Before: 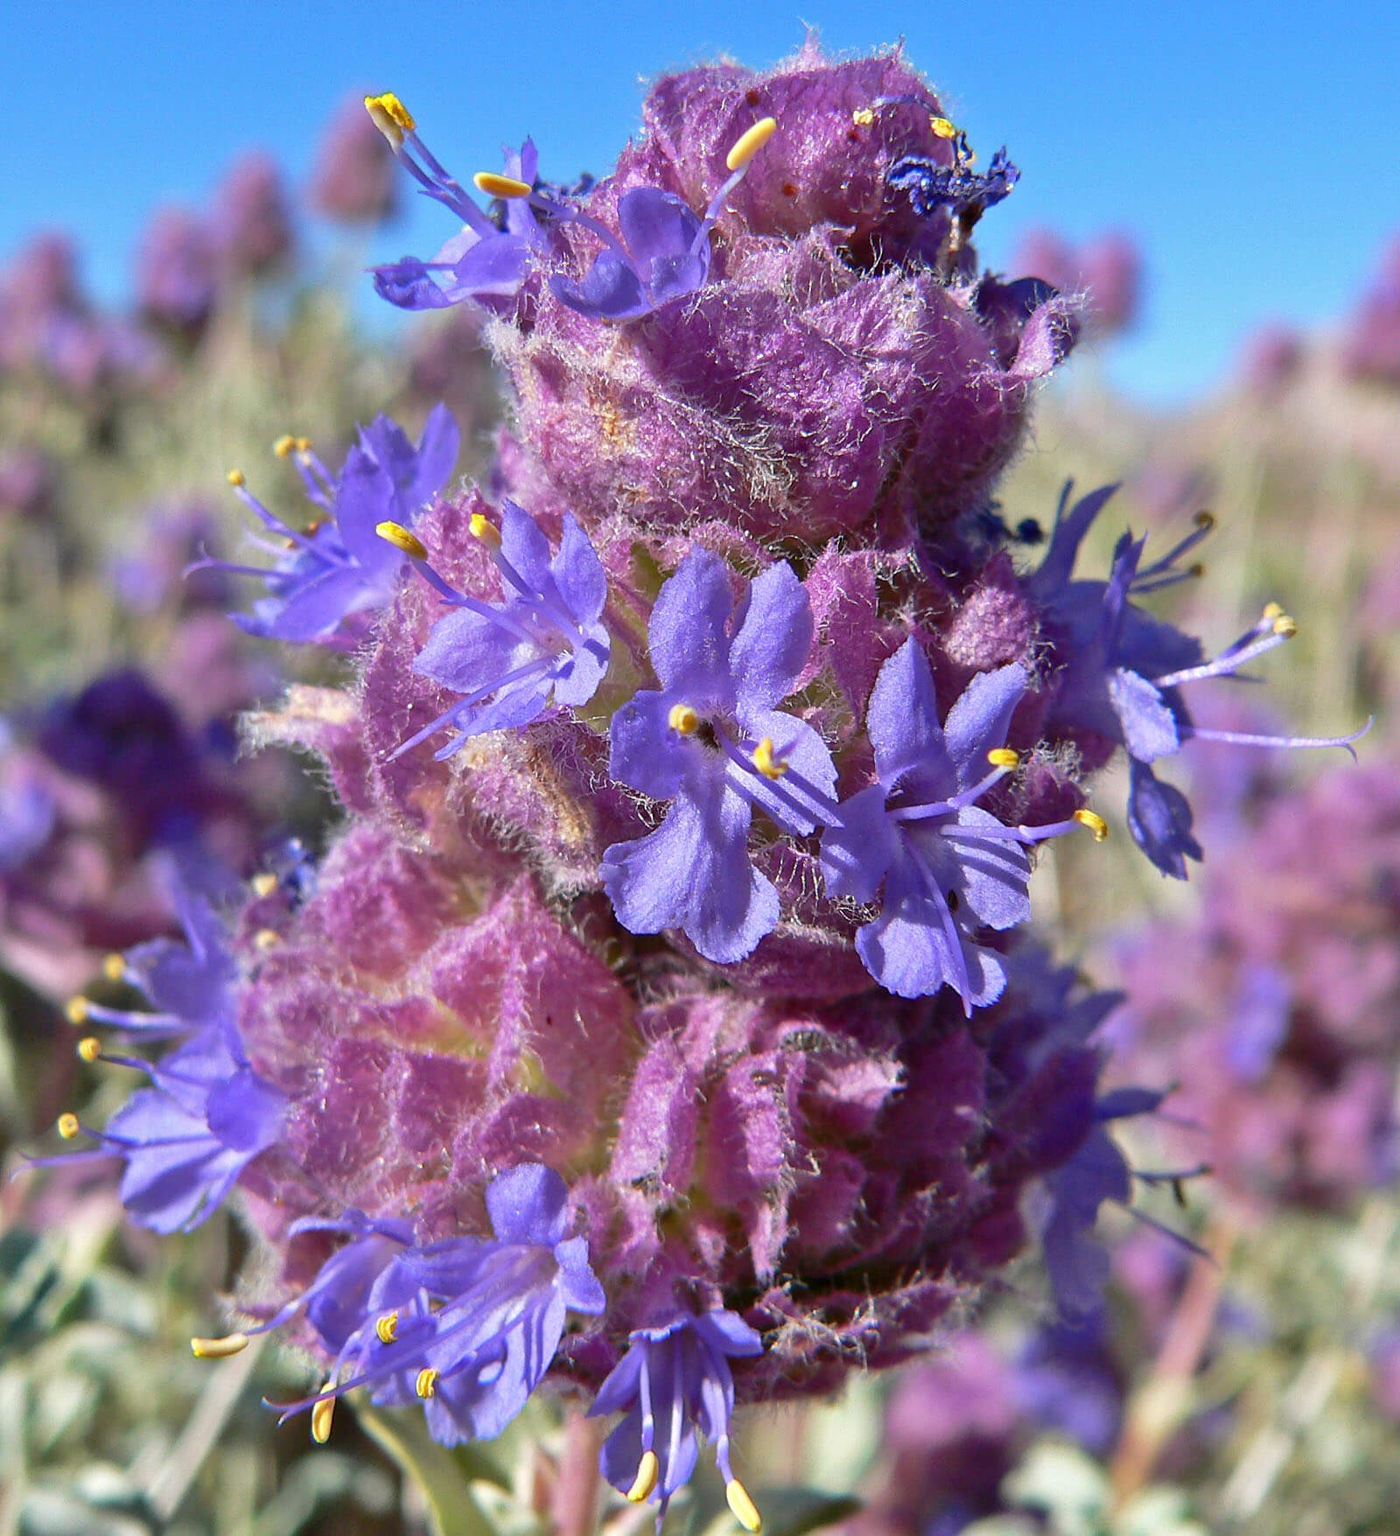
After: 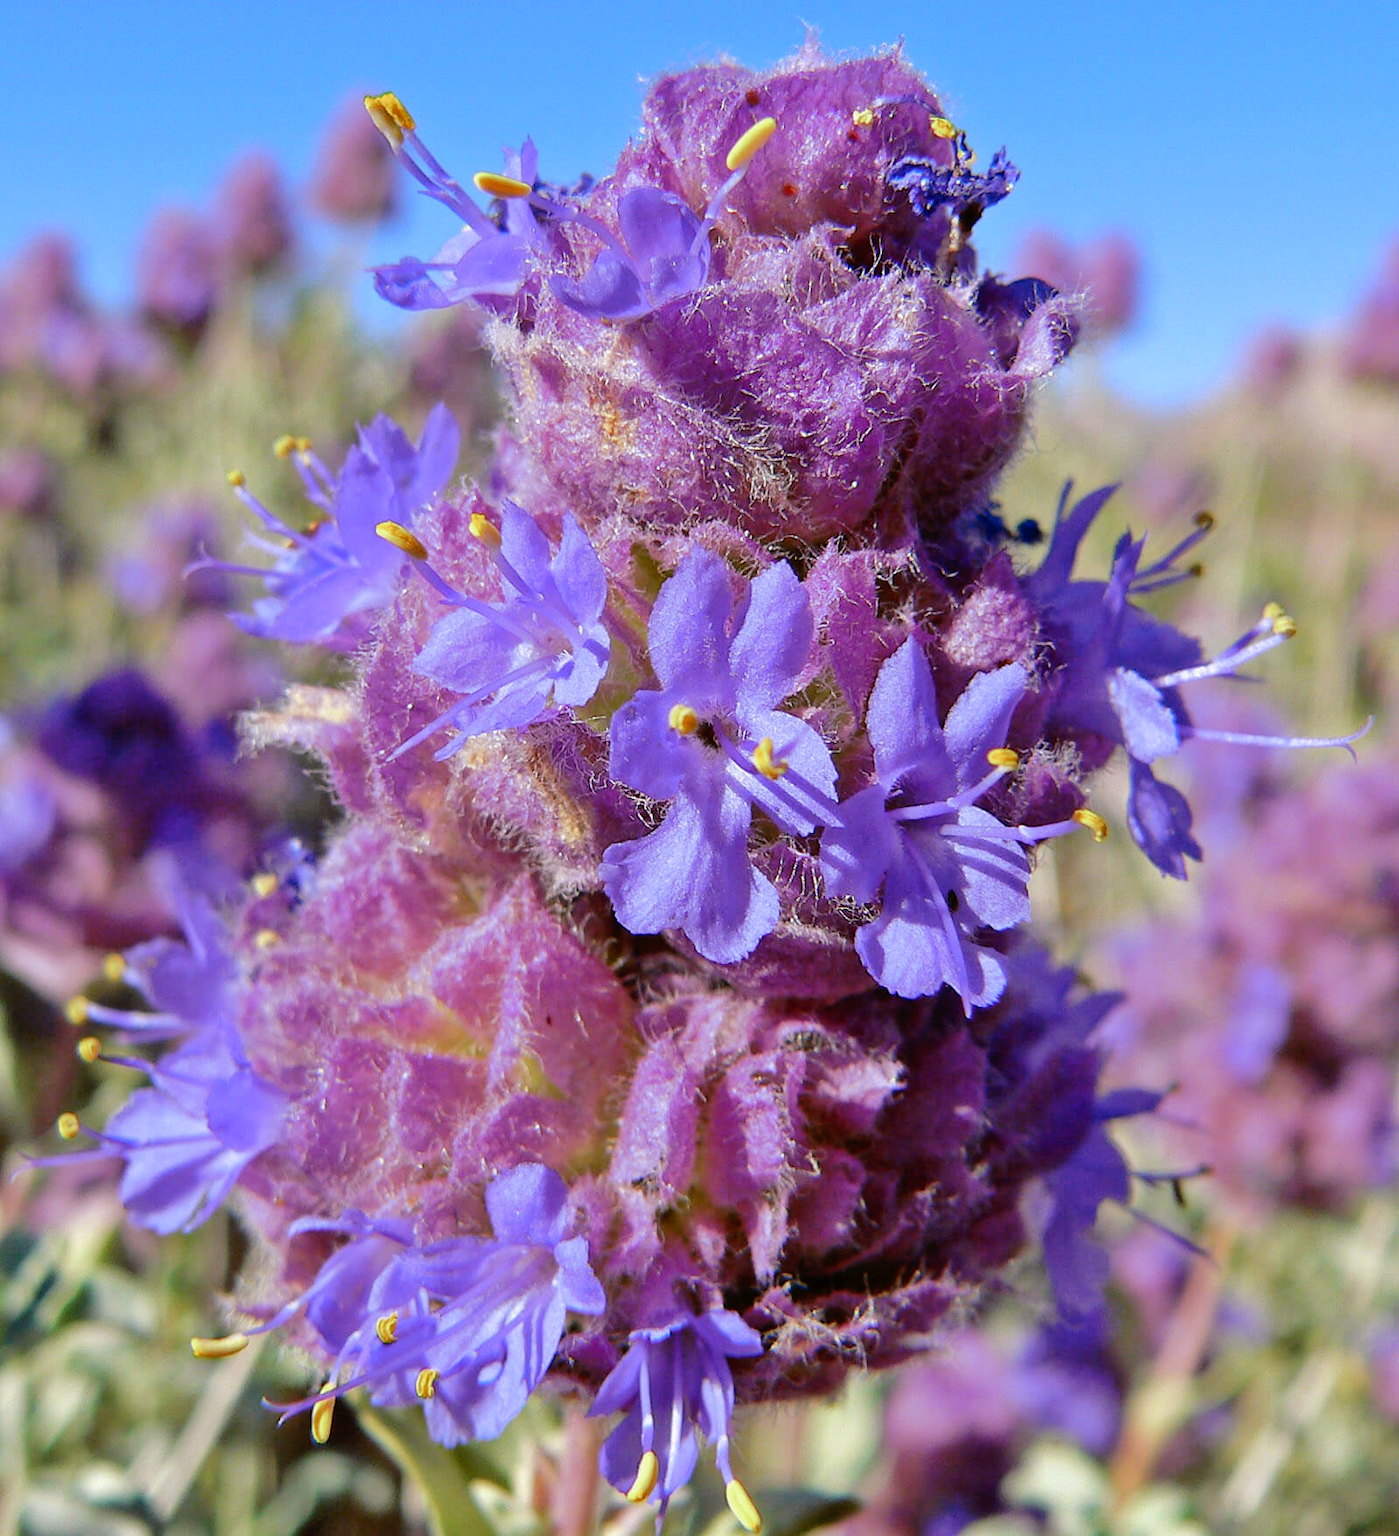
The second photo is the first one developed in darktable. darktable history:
tone curve: curves: ch0 [(0, 0) (0.003, 0.001) (0.011, 0.002) (0.025, 0.007) (0.044, 0.015) (0.069, 0.022) (0.1, 0.03) (0.136, 0.056) (0.177, 0.115) (0.224, 0.177) (0.277, 0.244) (0.335, 0.322) (0.399, 0.398) (0.468, 0.471) (0.543, 0.545) (0.623, 0.614) (0.709, 0.685) (0.801, 0.765) (0.898, 0.867) (1, 1)], preserve colors none
color look up table: target L [88.25, 76.83, 87.2, 87.45, 81.04, 74.61, 67.56, 57.58, 56.55, 66.43, 42.68, 48.93, 37.89, 15.06, 201.33, 82.36, 76.38, 66.97, 71.38, 60.12, 57.13, 53.31, 58.32, 56.59, 54.29, 50.04, 31.06, 27.67, 17.75, 90, 82.66, 64.55, 65.18, 68.47, 55.53, 56.32, 55.24, 48.27, 43.07, 46.14, 38.66, 33.62, 18.28, 14.04, 2.408, 88.46, 75.34, 59.29, 58.9], target a [-4.059, -27.42, -38.9, -60.44, -8.701, -57.76, -68.22, -31.05, 15.13, -58.8, -37.27, -8.341, -11.92, -11.58, 0, -4.838, 20.37, 24.38, 27.22, 13.27, 61.62, 62.3, 30.38, 39.25, 73.56, 68.8, 8.728, 33.55, 21.83, 3.189, 12.63, 28.3, 27.73, 77.3, 75.9, 78.94, 51.46, 25.52, 53.18, 70.66, 53.87, 19.27, 24.85, 23.95, 2.953, -37.89, -9.342, -28.55, -9.117], target b [69.85, 63.74, 46.79, 20.32, 36.1, 52.11, 58.66, 50.91, 53.89, 28.45, 37.17, 35.43, 33.43, 16.48, -0.001, 60.56, -0.308, 37.13, 37.9, 19.64, 2.284, 55.77, 56.5, 22.41, 35.23, 54.47, 4.702, 28.49, 18.85, -9.576, -30.02, -12.83, -55.64, -55.97, -62.3, -22.67, -77.58, -89.39, -45.7, -83.38, -12.18, -67.57, -3.51, -41.79, -5.389, -5.346, -42.96, -9.78, -55.86], num patches 49
